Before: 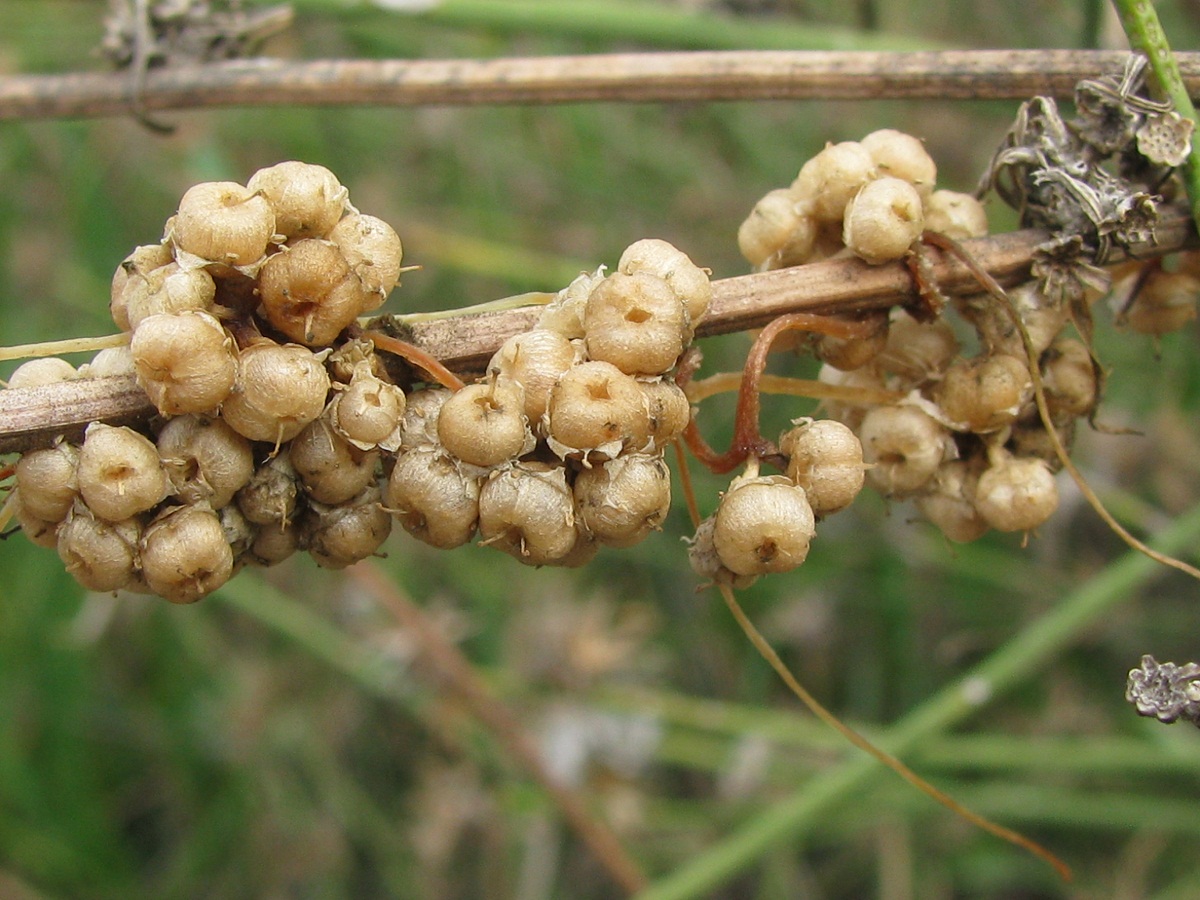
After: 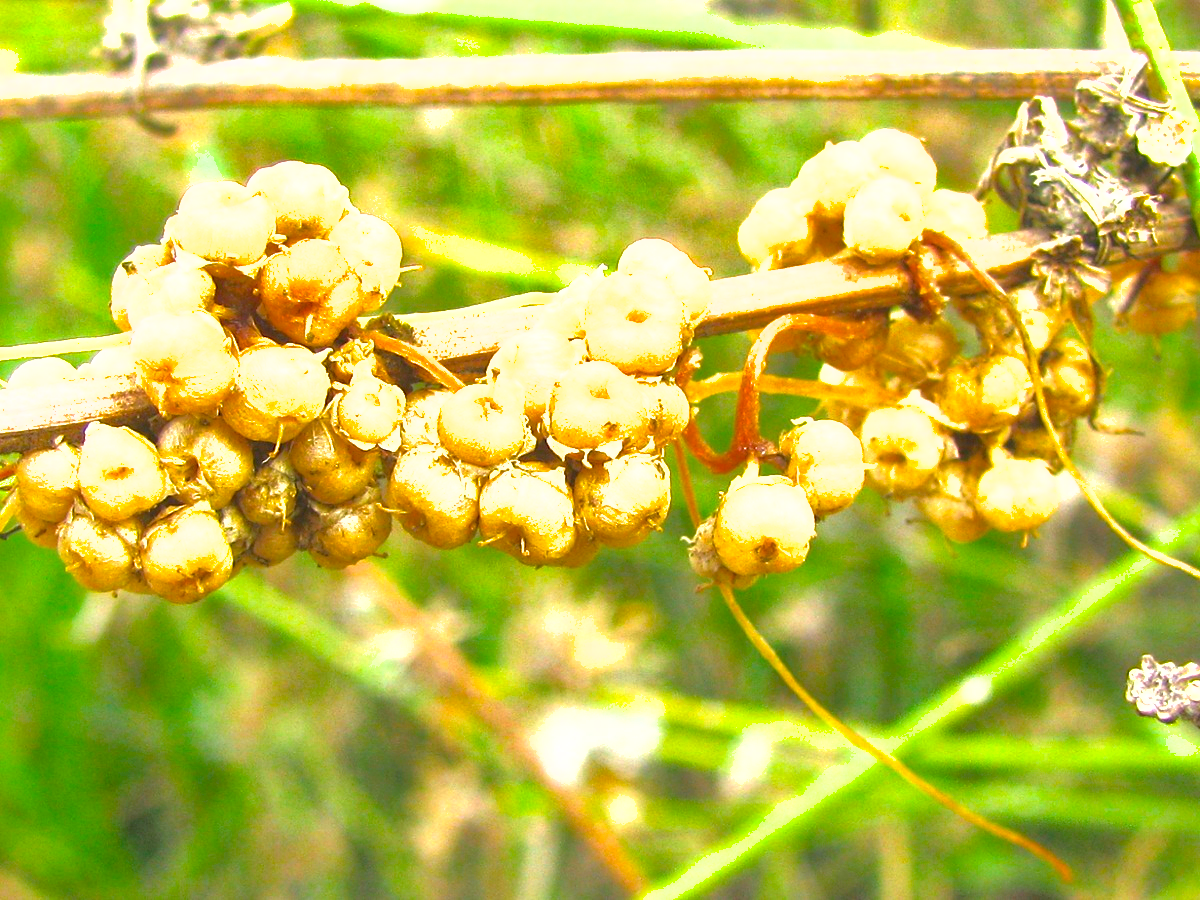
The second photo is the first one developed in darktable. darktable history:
shadows and highlights: on, module defaults
exposure: exposure 1.989 EV, compensate highlight preservation false
color balance rgb: perceptual saturation grading › global saturation 17.485%, global vibrance 45.439%
